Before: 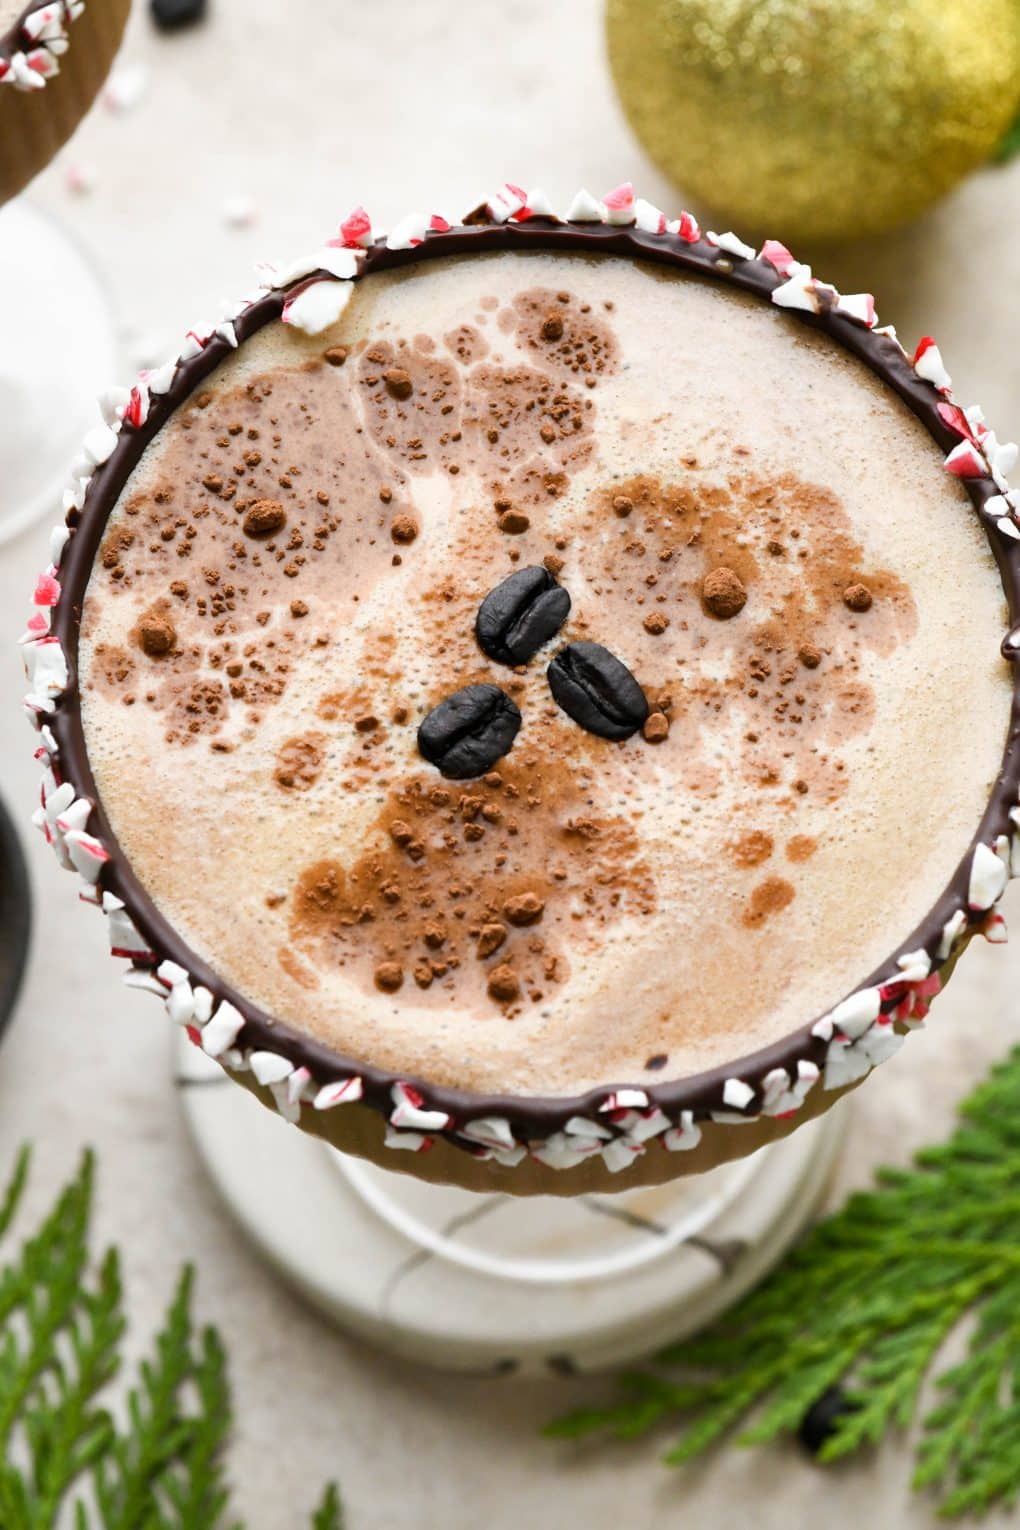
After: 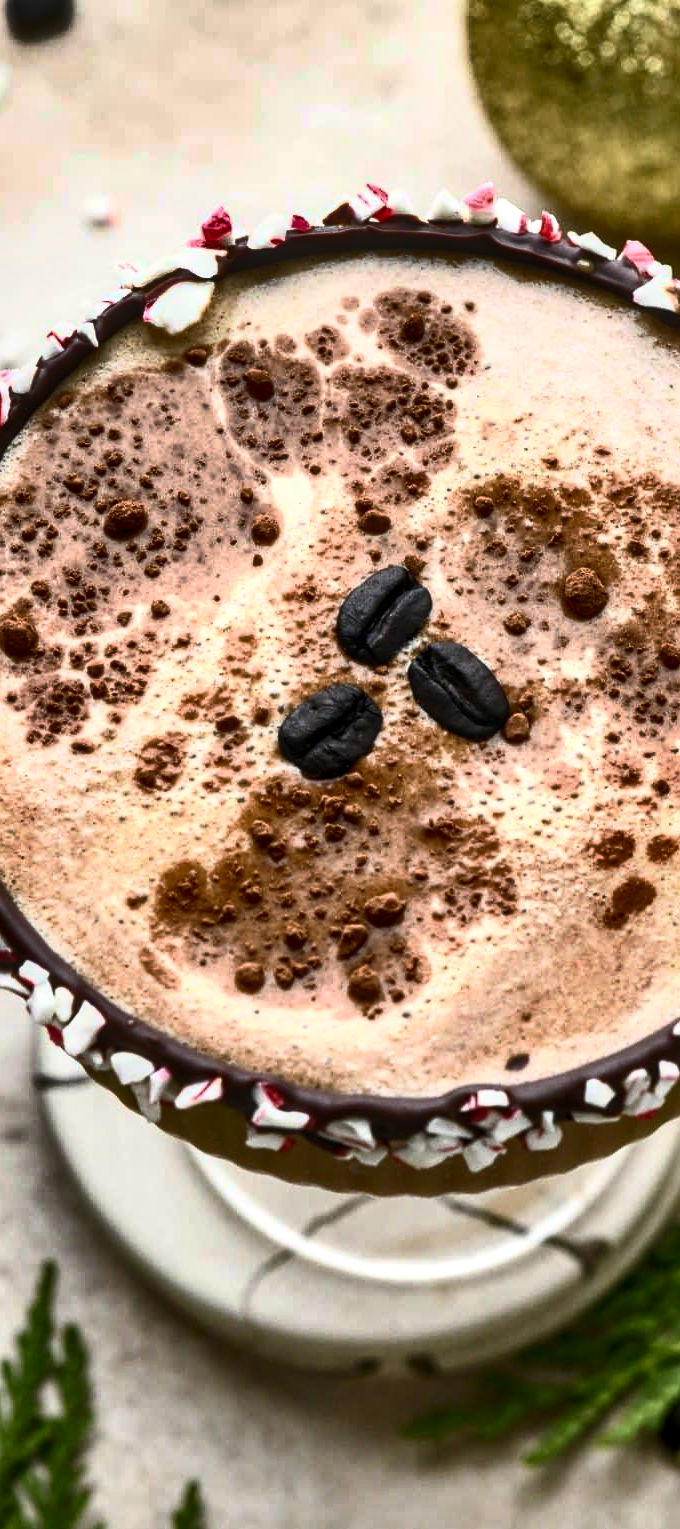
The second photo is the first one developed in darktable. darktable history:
shadows and highlights: shadows 24.25, highlights -77.32, shadows color adjustment 97.98%, highlights color adjustment 58.01%, soften with gaussian
crop and rotate: left 13.654%, right 19.672%
exposure: exposure -0.054 EV, compensate highlight preservation false
velvia: on, module defaults
local contrast: highlights 62%, detail 143%, midtone range 0.424
base curve: curves: ch0 [(0, 0) (0.841, 0.609) (1, 1)], preserve colors none
contrast brightness saturation: contrast 0.632, brightness 0.321, saturation 0.146
